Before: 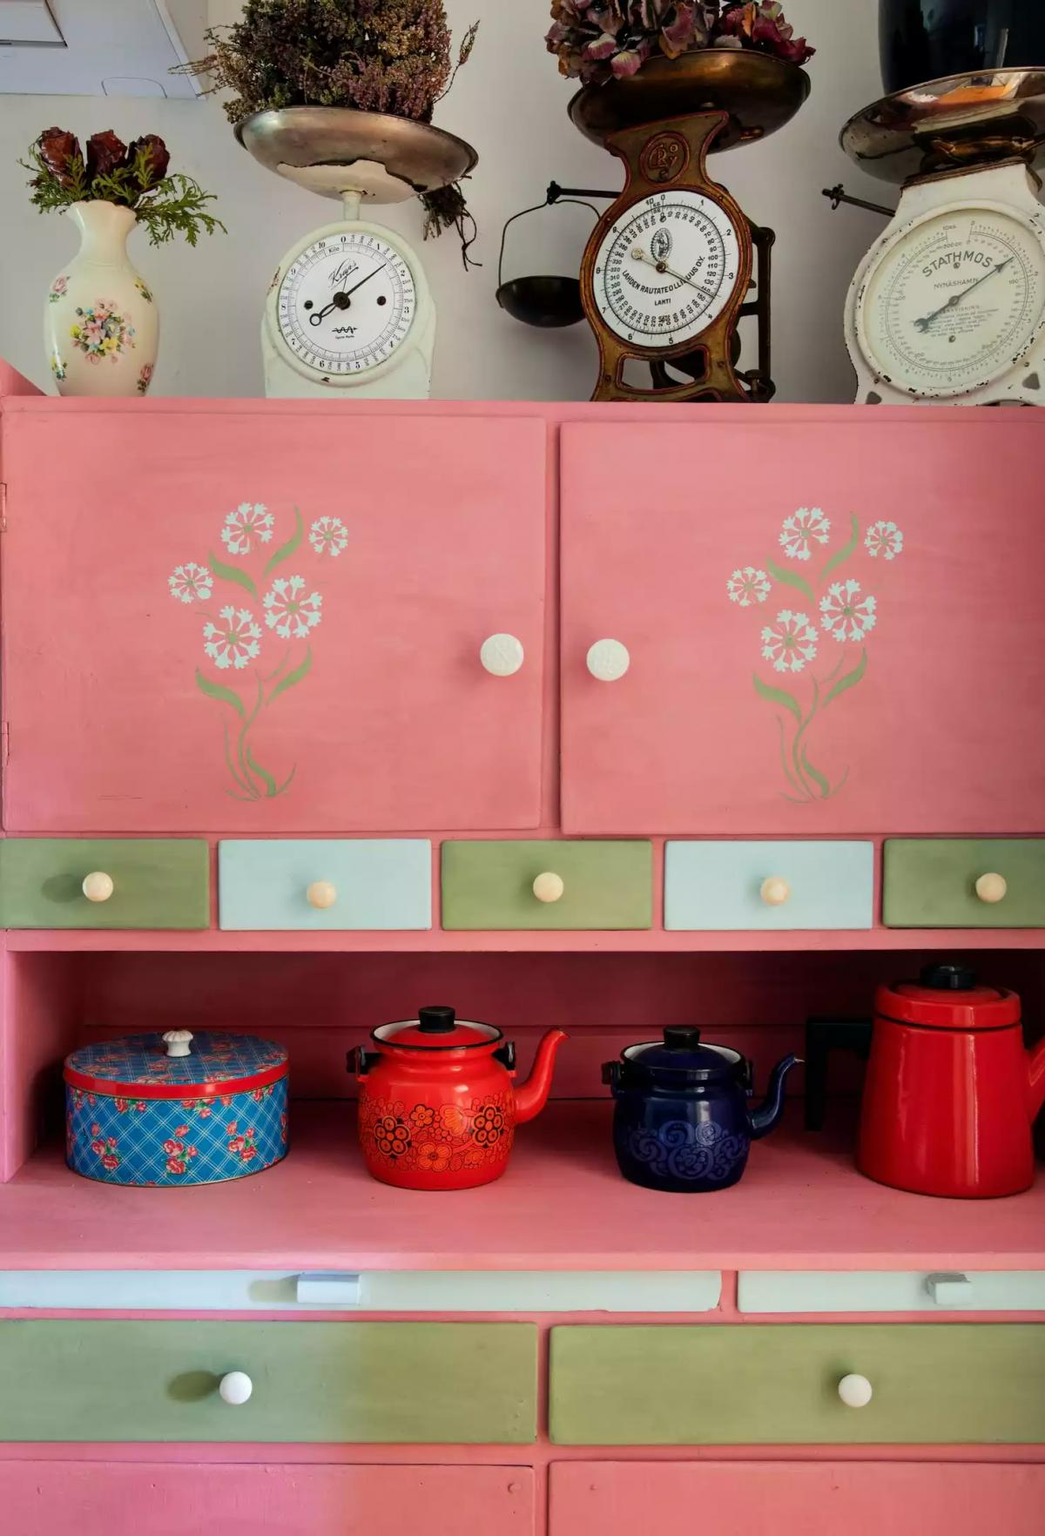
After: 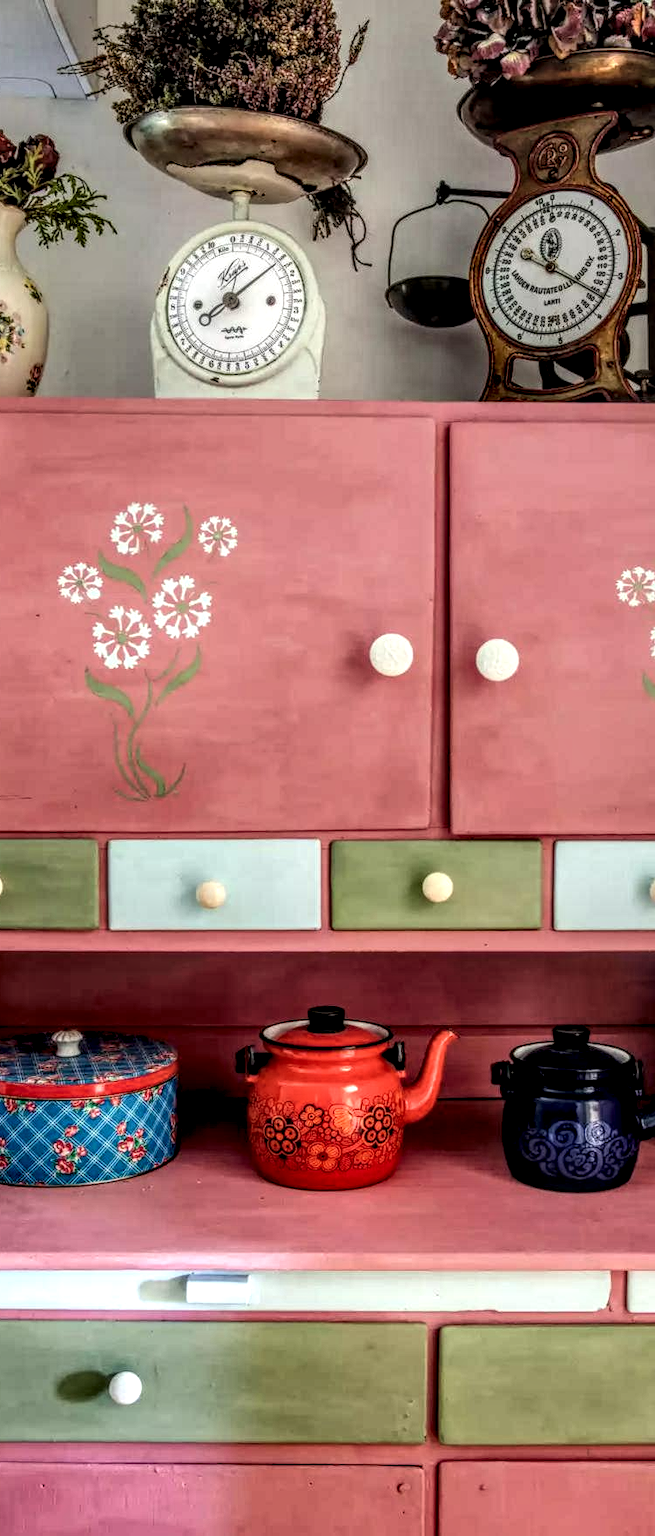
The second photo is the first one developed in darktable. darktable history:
local contrast: highlights 0%, shadows 0%, detail 300%, midtone range 0.3
shadows and highlights: shadows 32, highlights -32, soften with gaussian
crop: left 10.644%, right 26.528%
